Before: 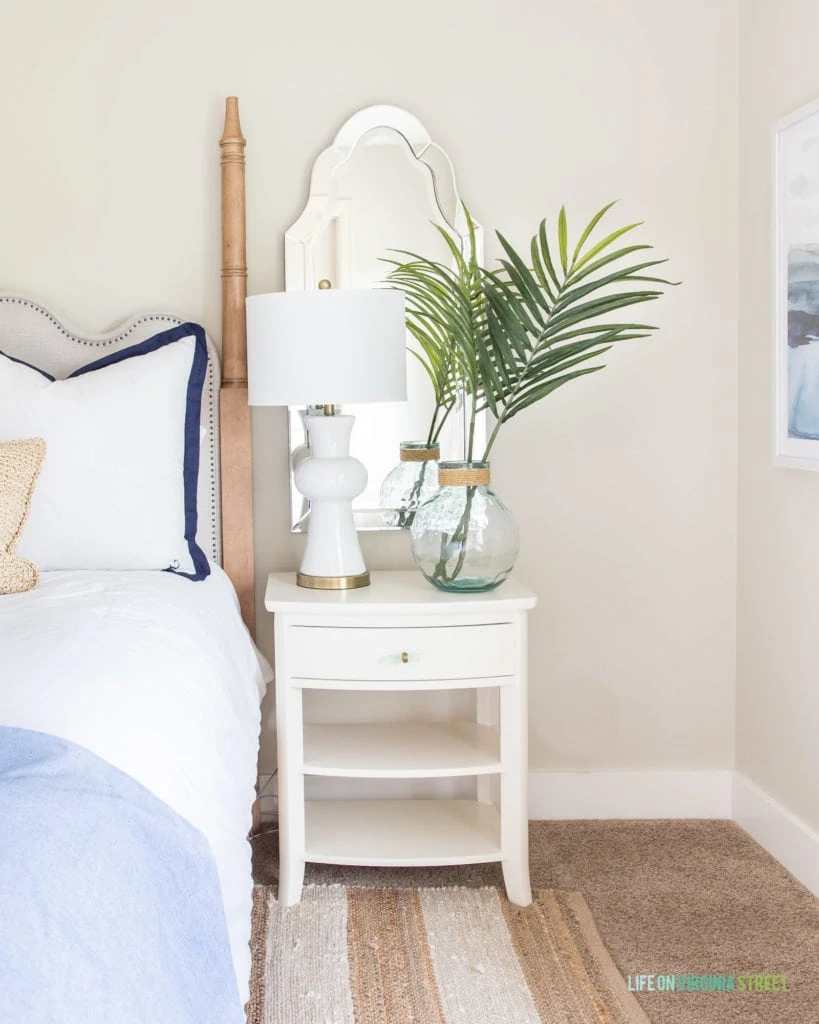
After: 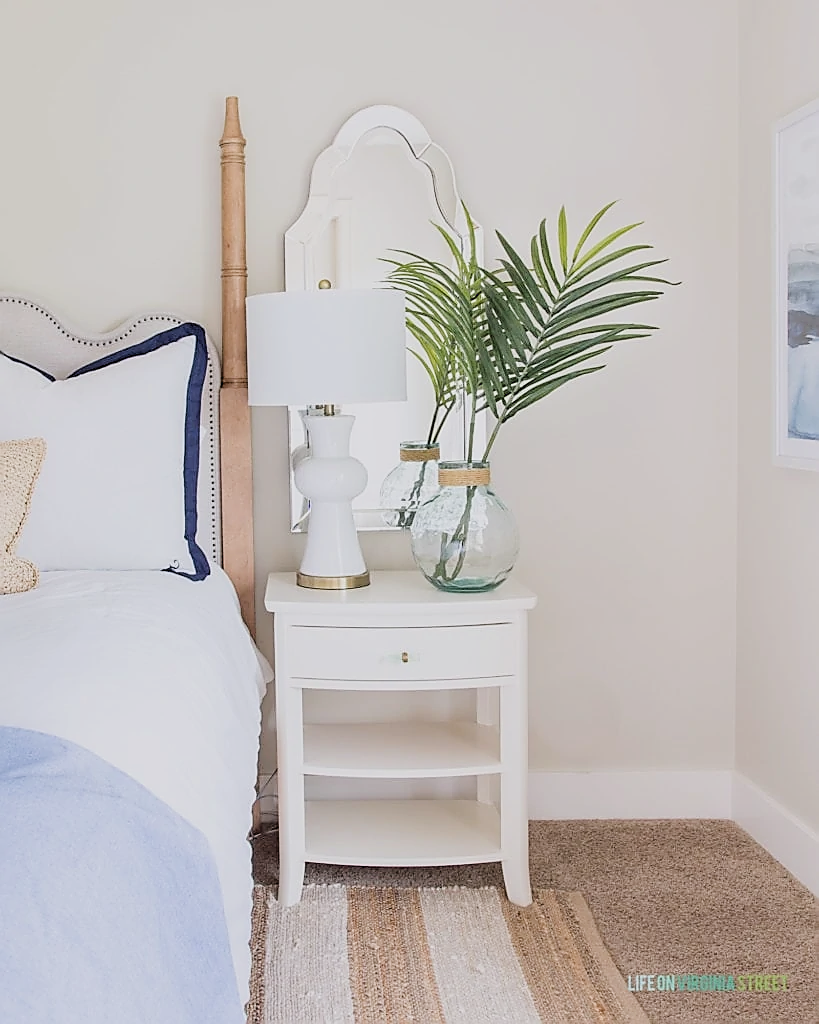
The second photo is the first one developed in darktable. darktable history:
sharpen: radius 1.4, amount 1.25, threshold 0.7
filmic rgb: white relative exposure 3.9 EV, hardness 4.26
white balance: red 1.004, blue 1.024
